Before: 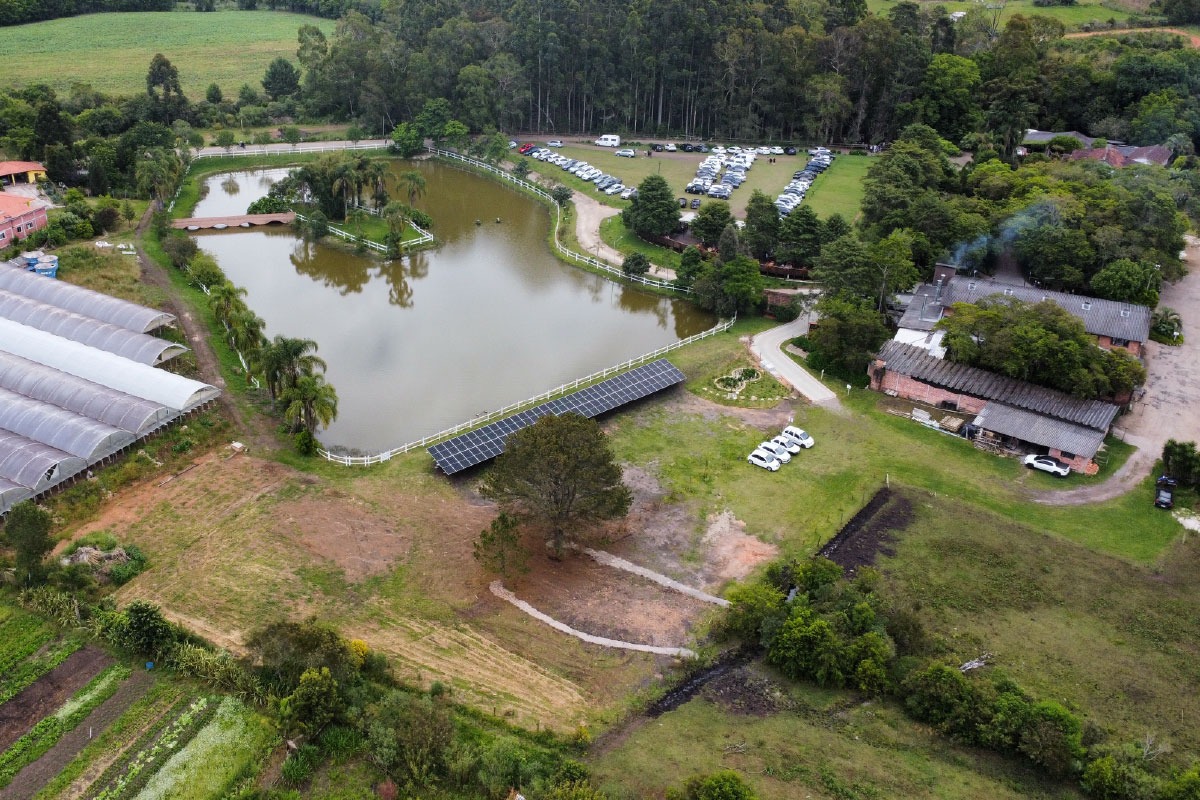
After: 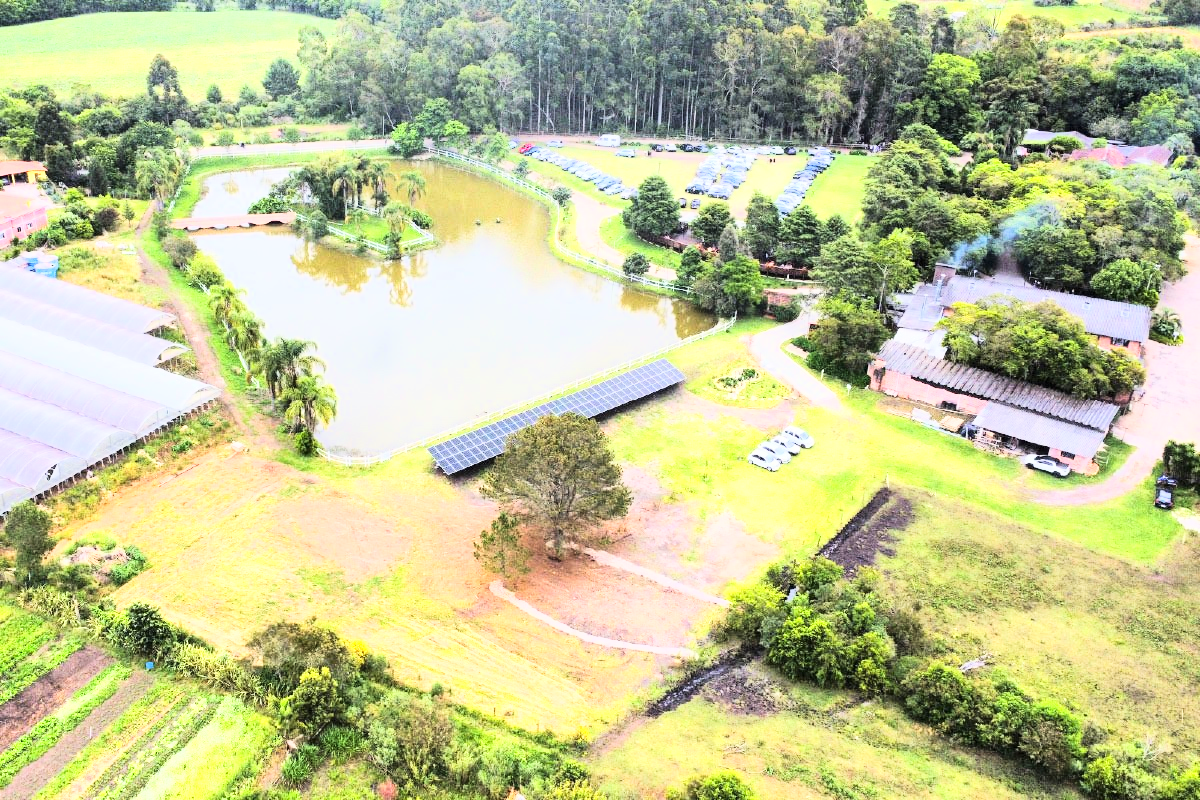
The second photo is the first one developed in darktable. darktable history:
tone curve: curves: ch0 [(0, 0) (0.417, 0.851) (1, 1)]
tone equalizer: -8 EV -0.55 EV
exposure: compensate highlight preservation false
